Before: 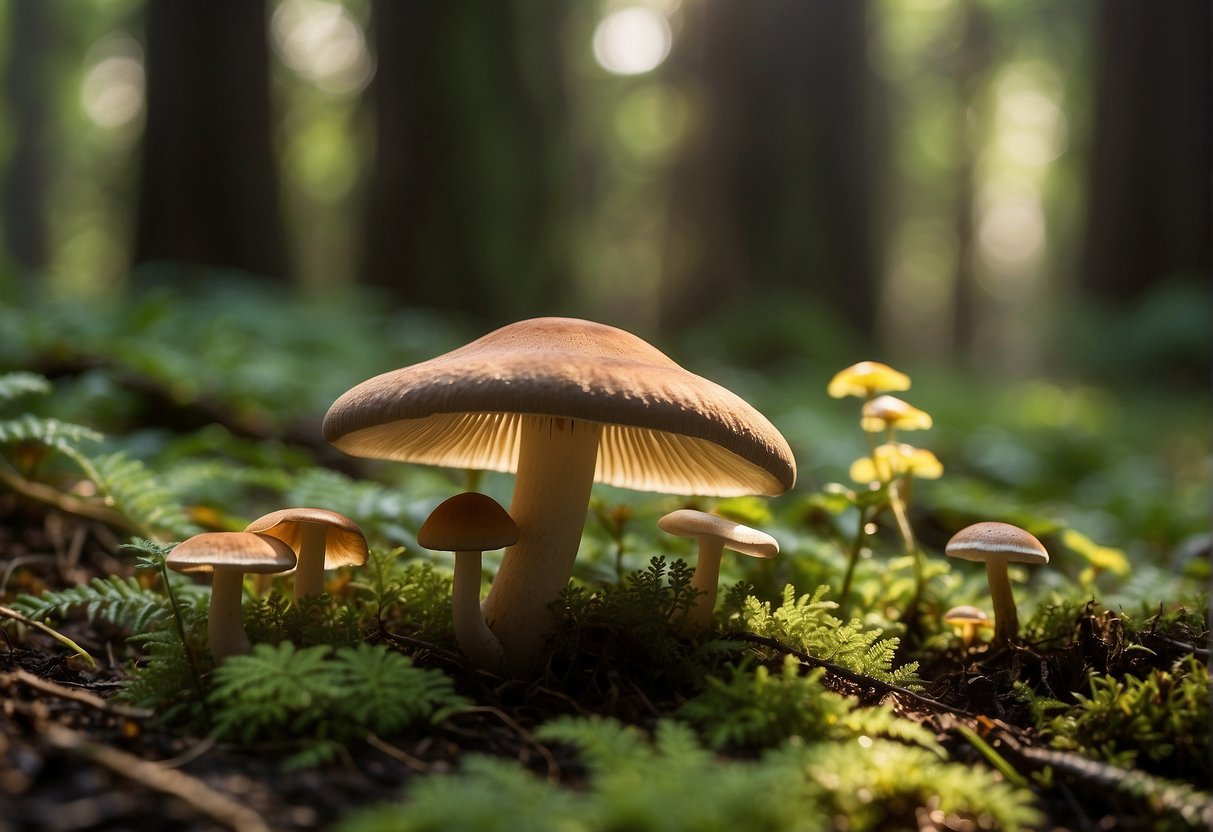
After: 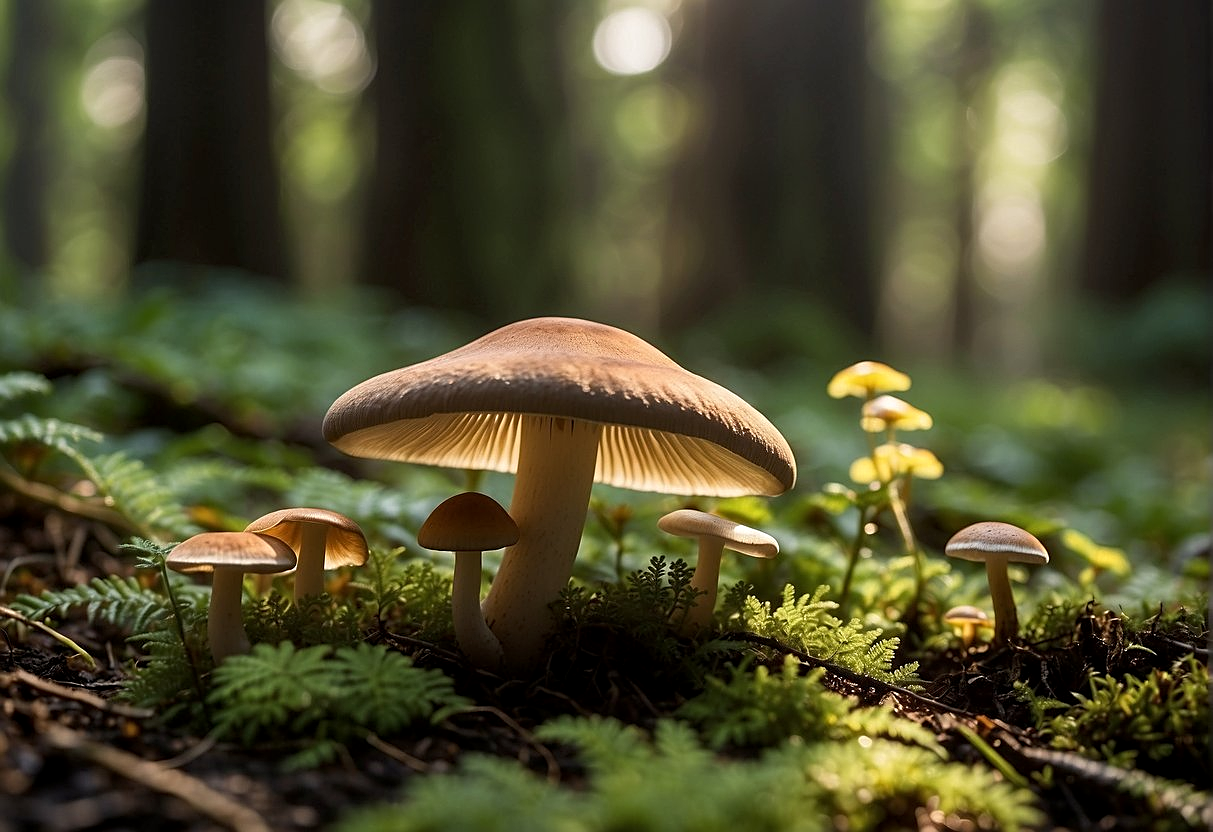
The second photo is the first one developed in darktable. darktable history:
local contrast: highlights 100%, shadows 100%, detail 120%, midtone range 0.2
sharpen: on, module defaults
